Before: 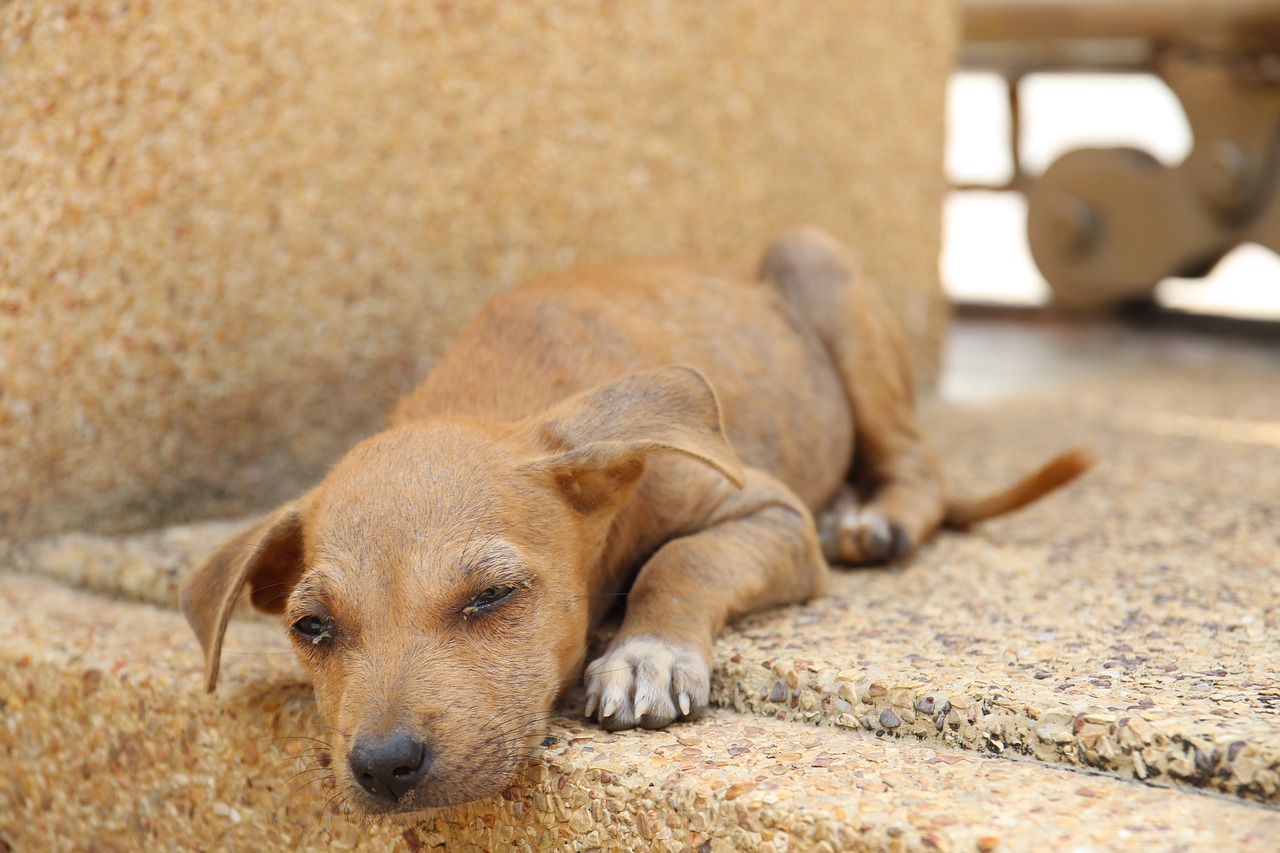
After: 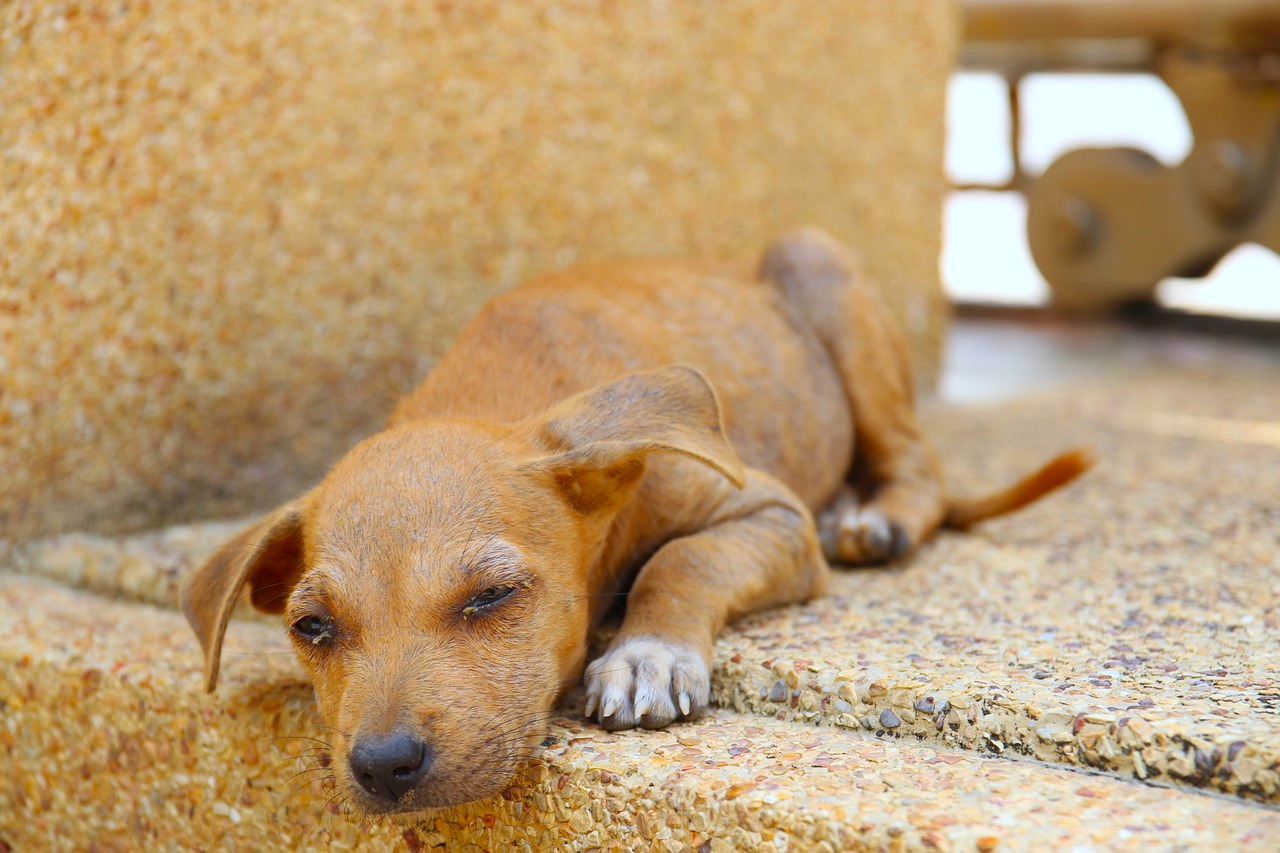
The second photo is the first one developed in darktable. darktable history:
white balance: red 0.954, blue 1.079
contrast brightness saturation: saturation 0.5
